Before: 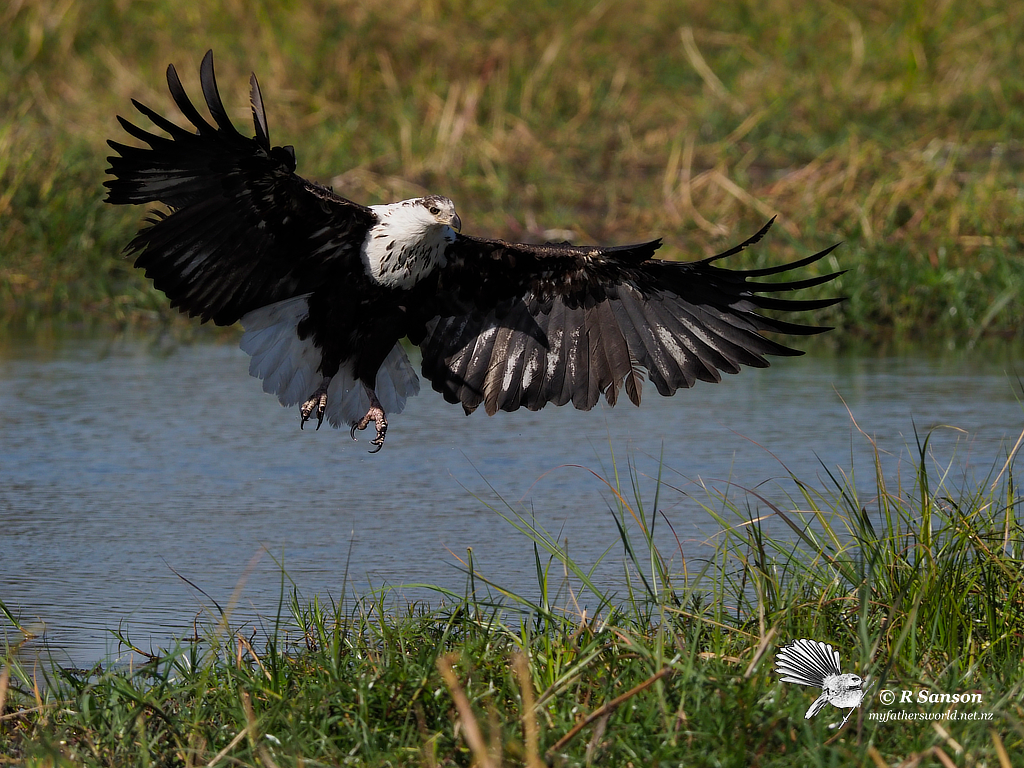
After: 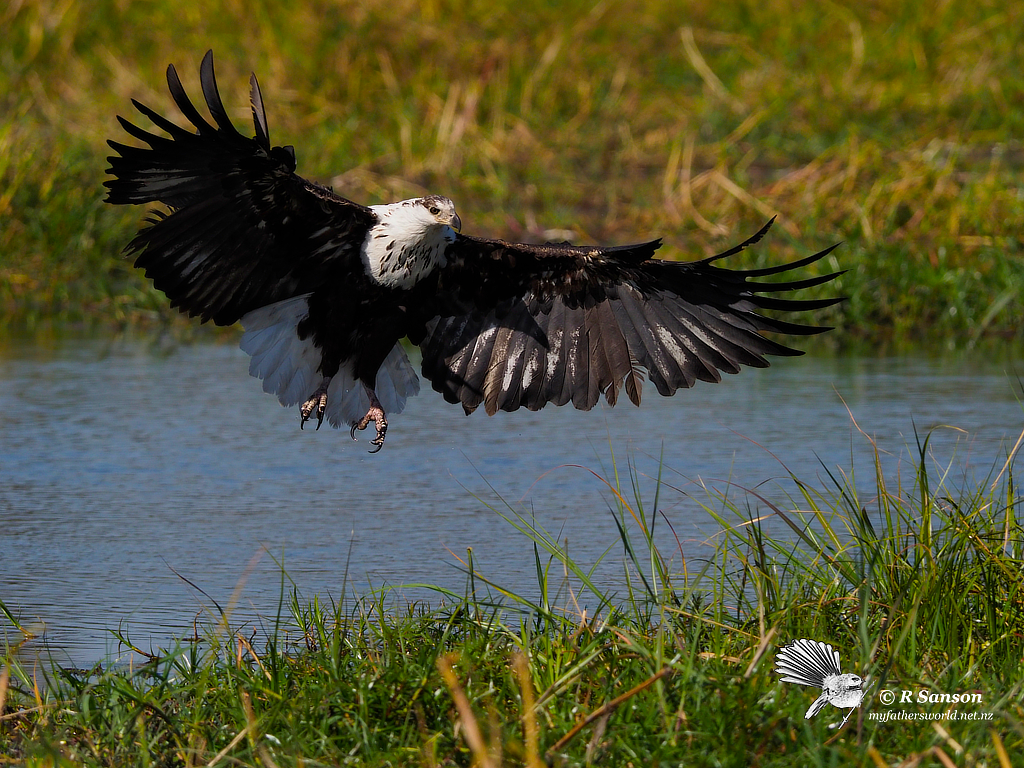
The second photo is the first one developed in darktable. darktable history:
tone equalizer: edges refinement/feathering 500, mask exposure compensation -1.57 EV, preserve details no
color balance rgb: perceptual saturation grading › global saturation 29.871%, global vibrance 9.622%
